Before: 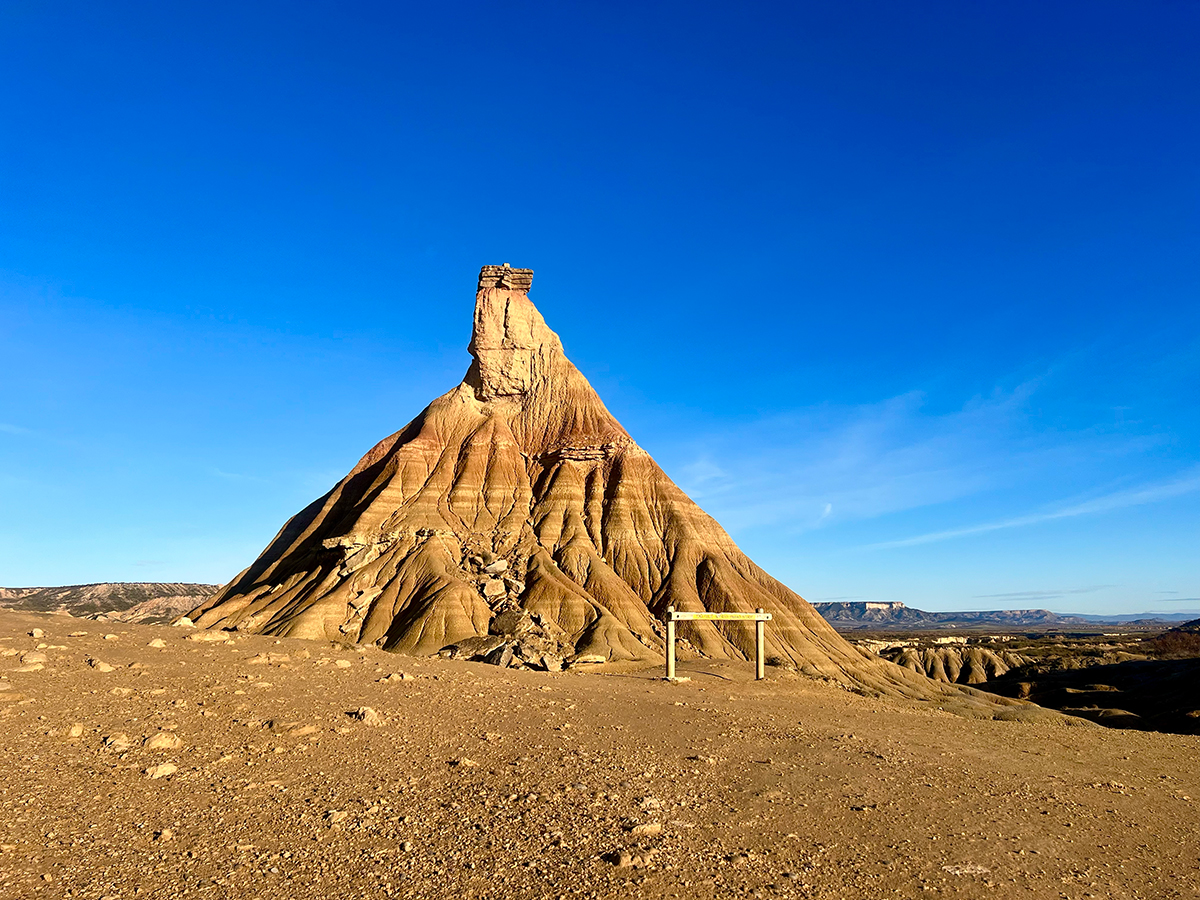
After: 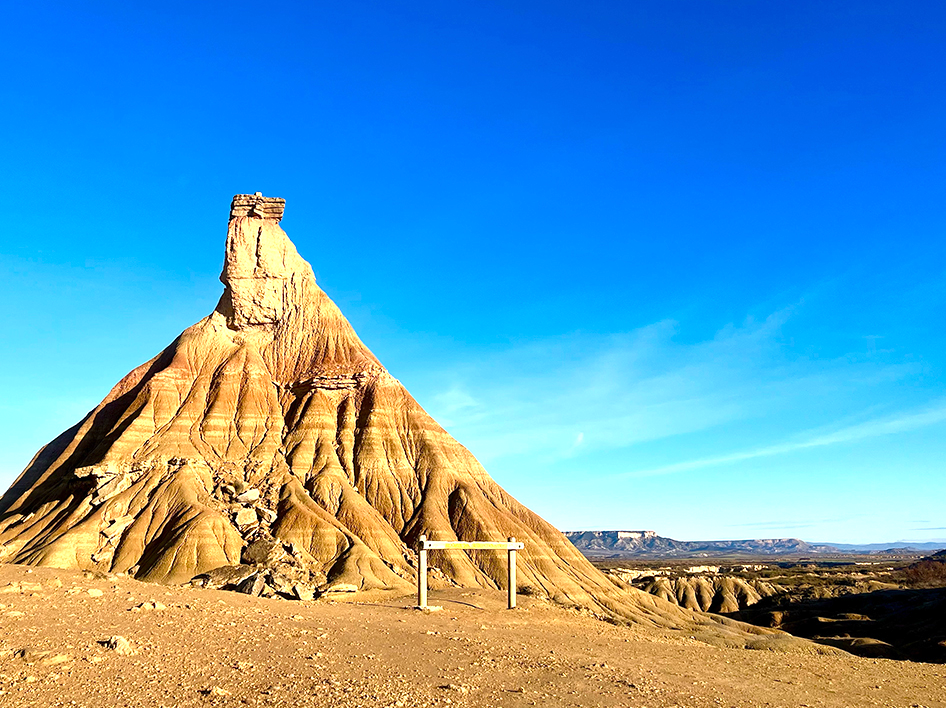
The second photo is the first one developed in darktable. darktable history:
crop and rotate: left 20.74%, top 7.912%, right 0.375%, bottom 13.378%
exposure: exposure 0.766 EV, compensate highlight preservation false
